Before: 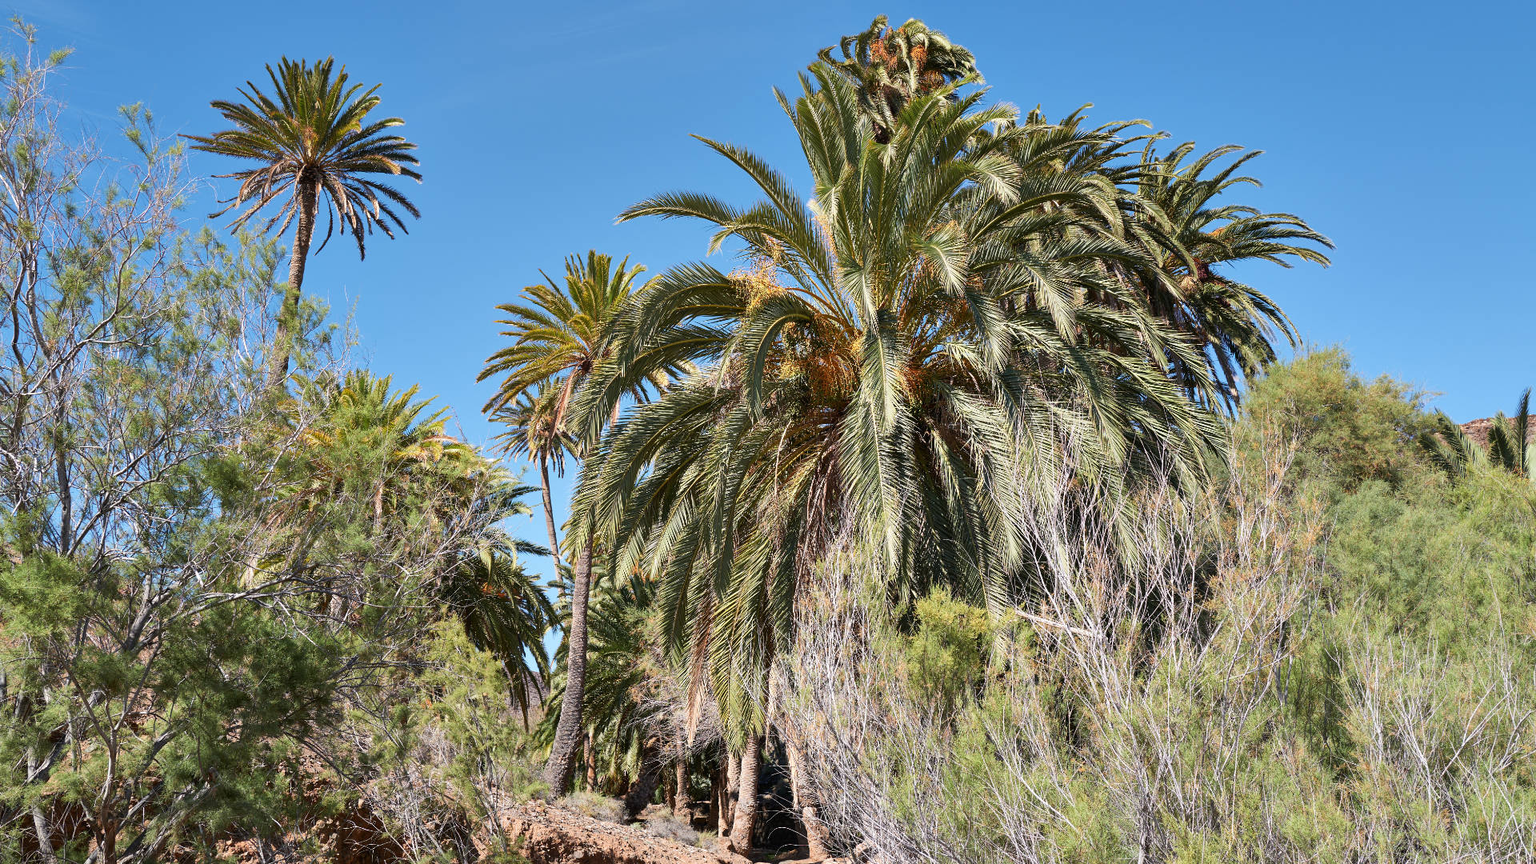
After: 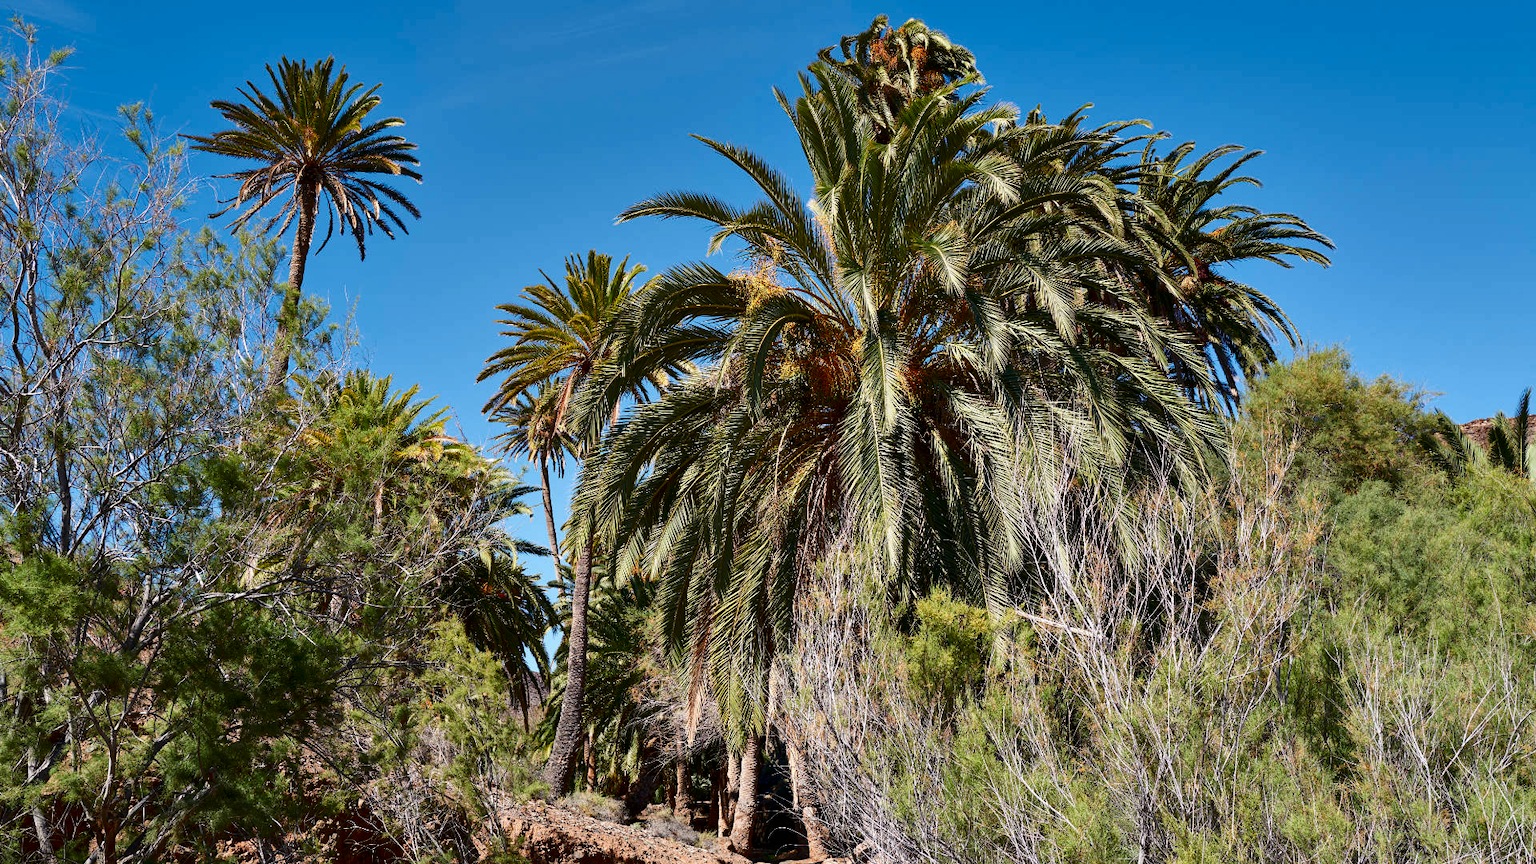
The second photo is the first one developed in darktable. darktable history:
contrast brightness saturation: contrast 0.132, brightness -0.235, saturation 0.145
